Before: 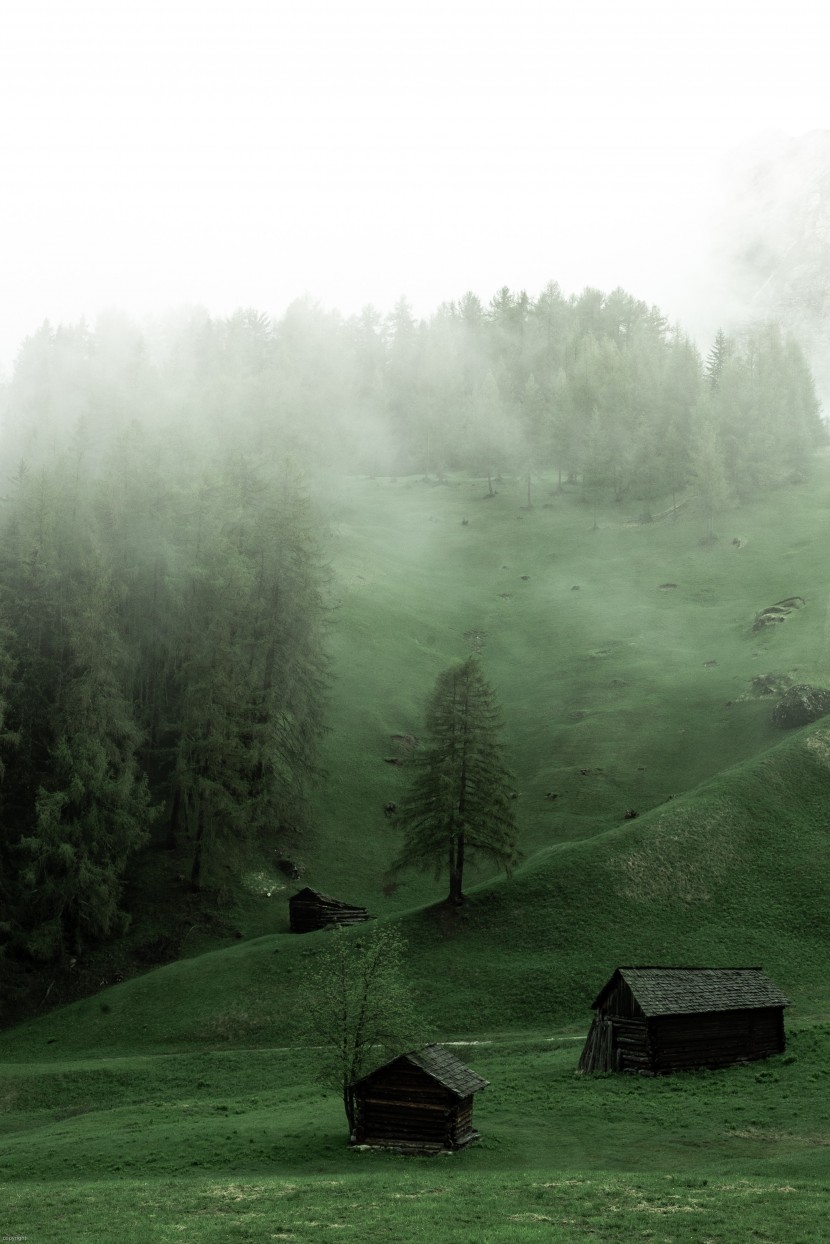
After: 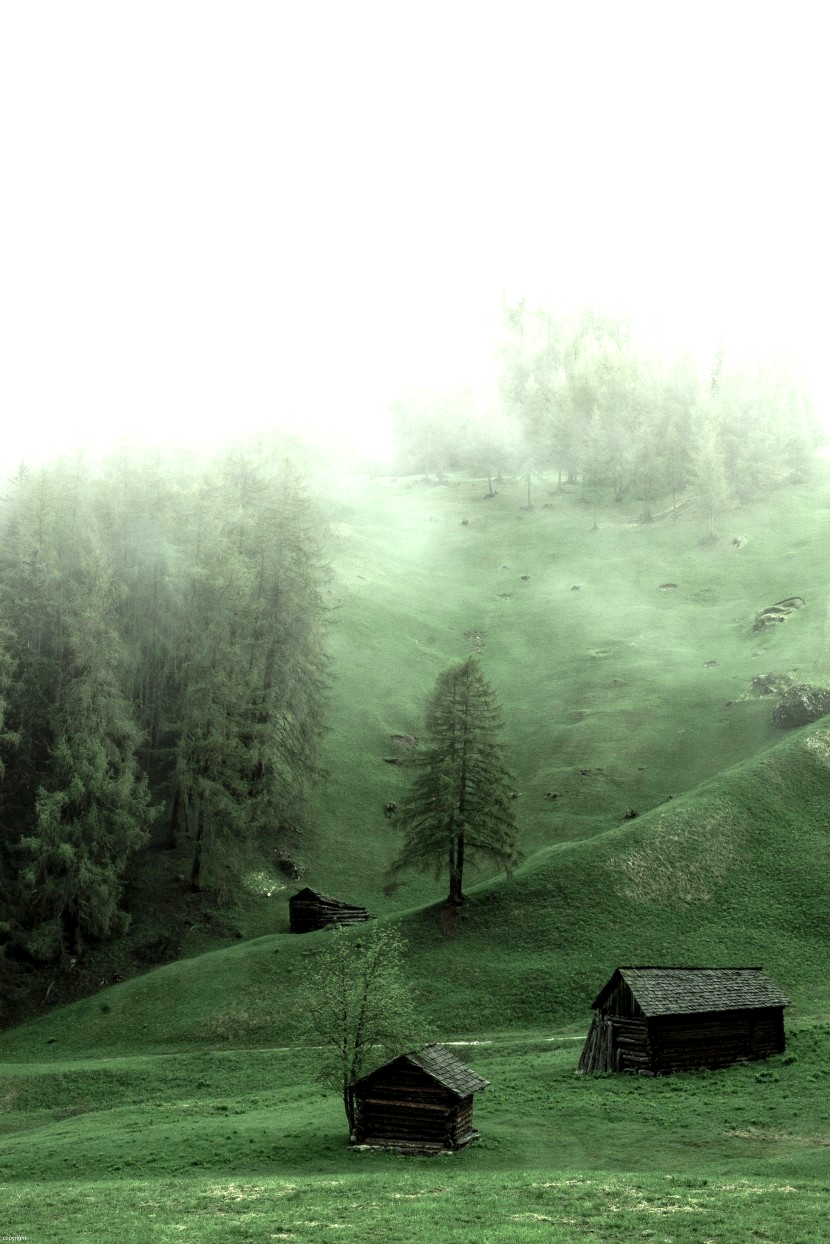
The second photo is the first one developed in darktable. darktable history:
exposure: black level correction 0, exposure 1 EV, compensate exposure bias true, compensate highlight preservation false
local contrast: on, module defaults
